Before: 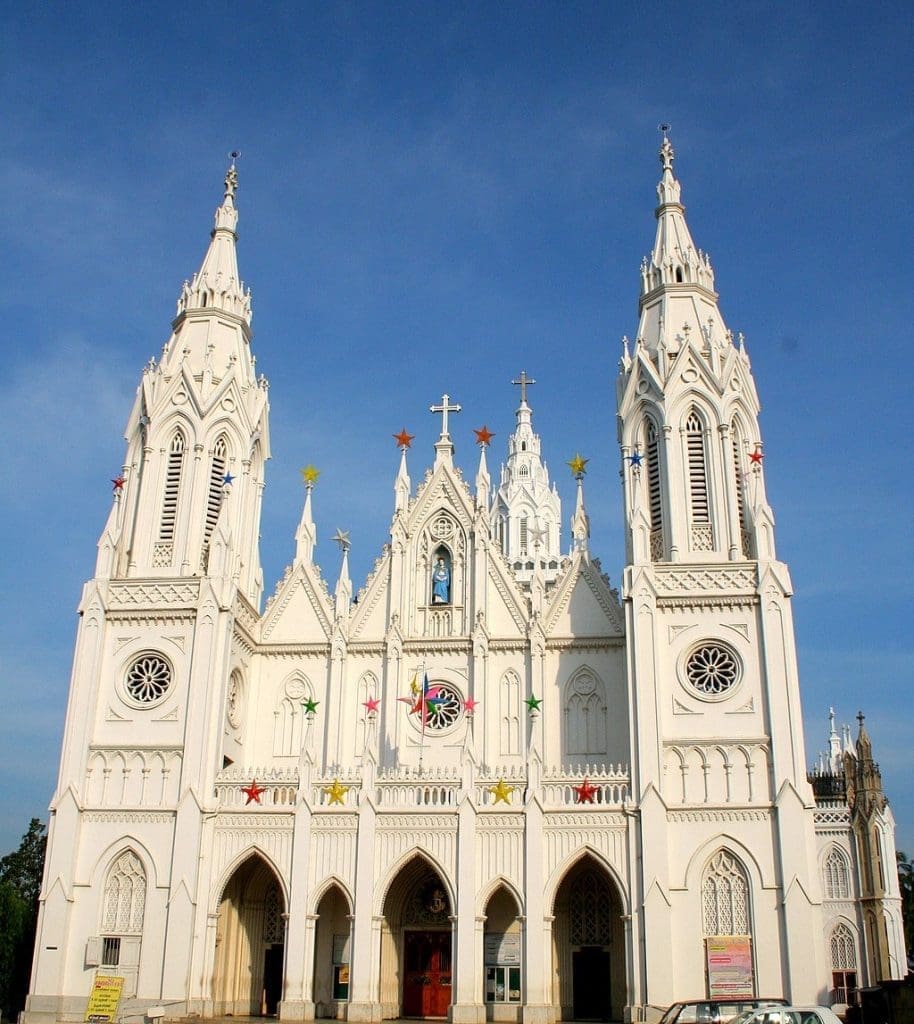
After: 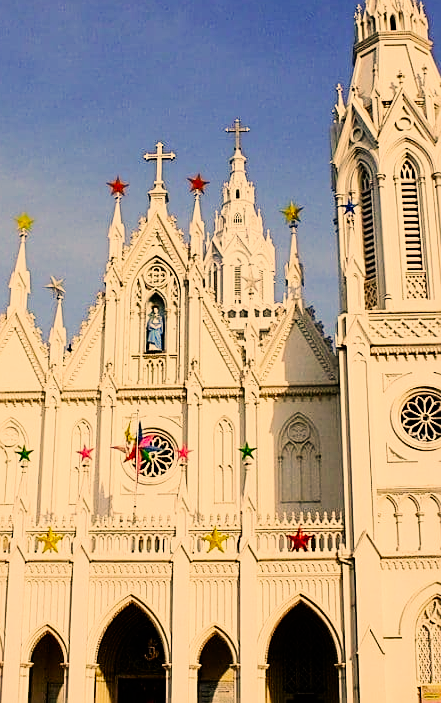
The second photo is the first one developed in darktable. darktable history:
crop: left 31.379%, top 24.658%, right 20.326%, bottom 6.628%
sigmoid: contrast 2, skew -0.2, preserve hue 0%, red attenuation 0.1, red rotation 0.035, green attenuation 0.1, green rotation -0.017, blue attenuation 0.15, blue rotation -0.052, base primaries Rec2020
contrast brightness saturation: saturation 0.1
color correction: highlights a* 15, highlights b* 31.55
sharpen: on, module defaults
